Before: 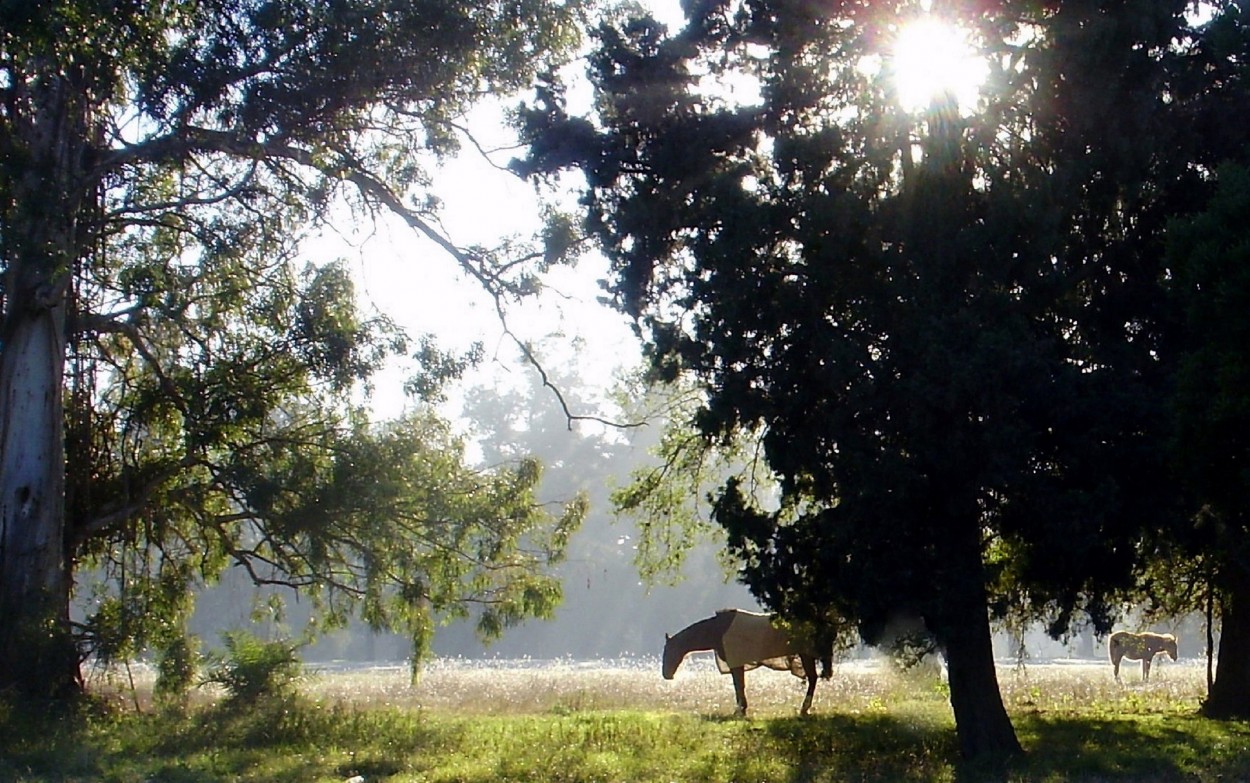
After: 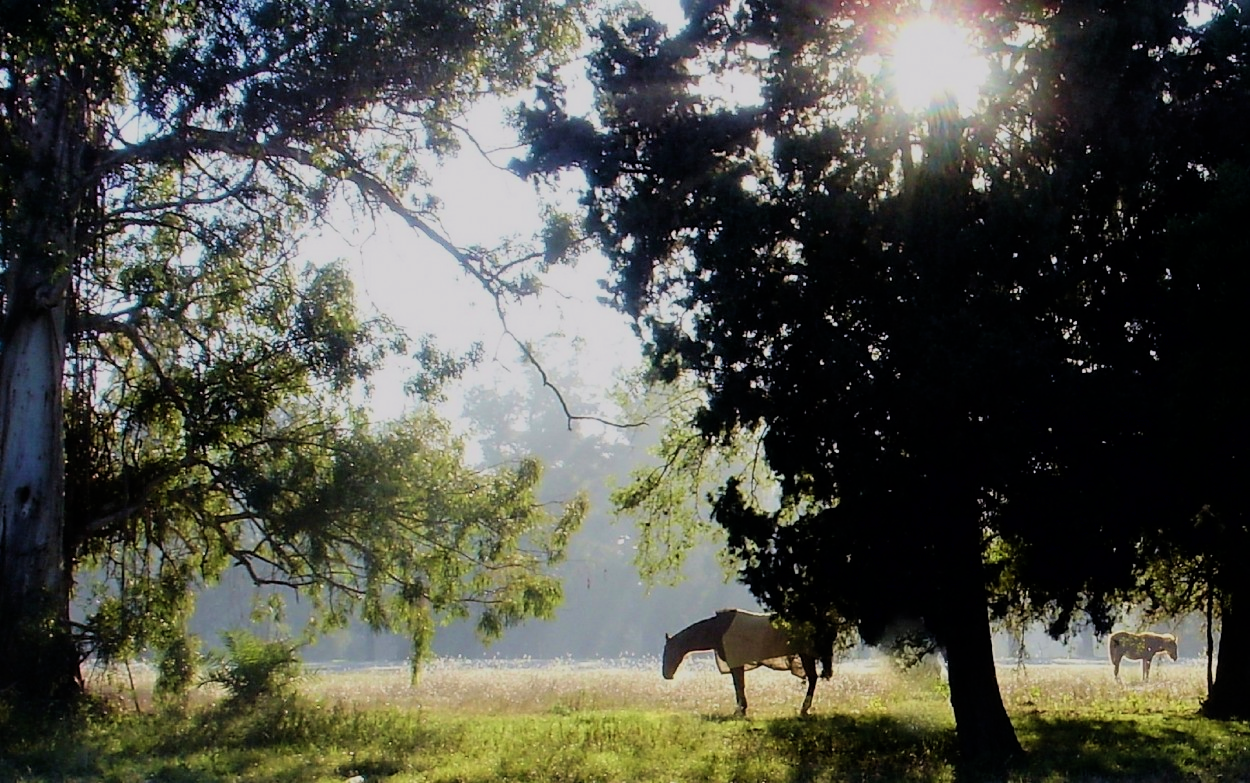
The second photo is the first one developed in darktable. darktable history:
filmic rgb: black relative exposure -7.65 EV, white relative exposure 4.56 EV, hardness 3.61, color science v6 (2022)
velvia: on, module defaults
